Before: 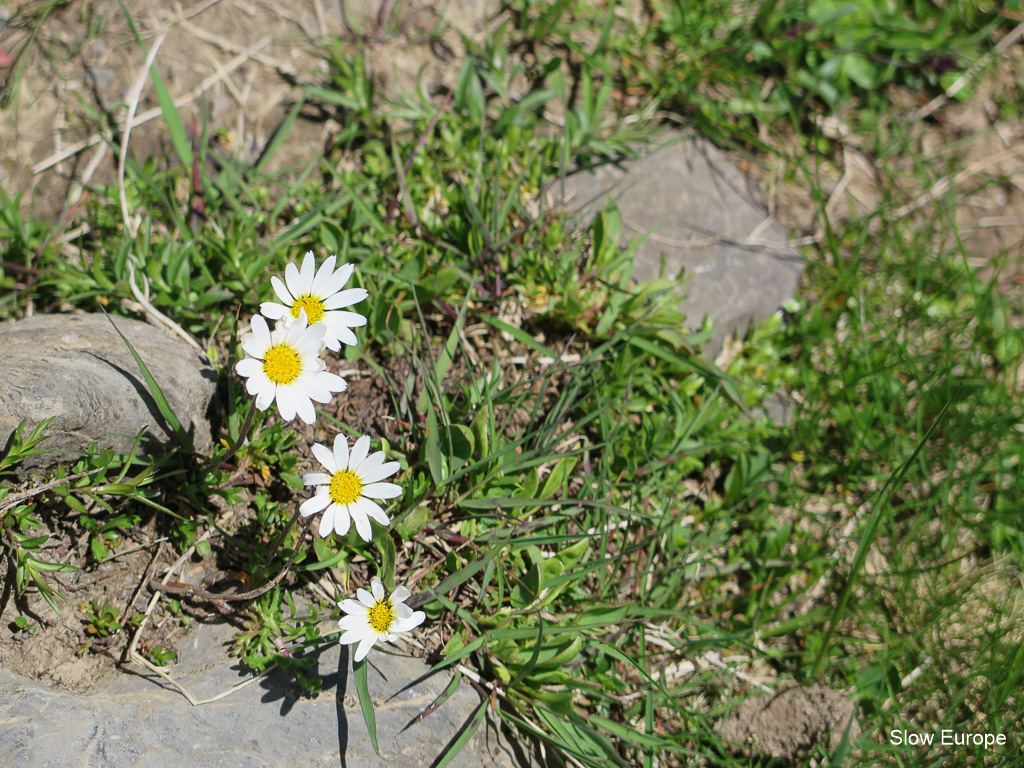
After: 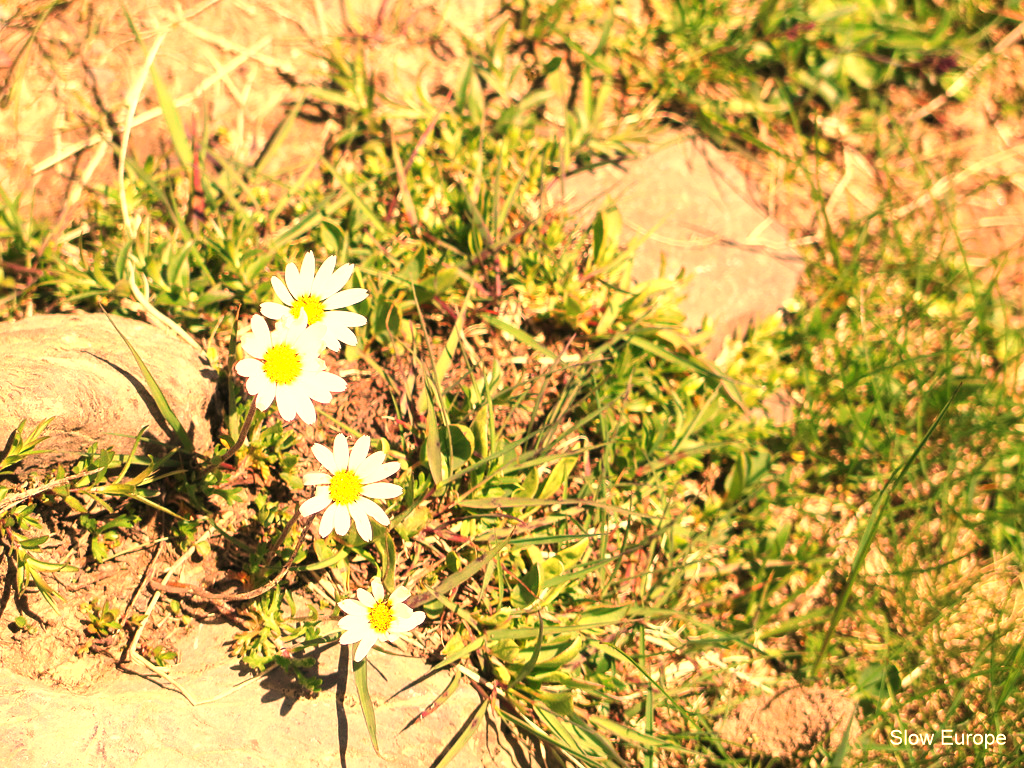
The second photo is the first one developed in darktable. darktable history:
white balance: red 1.467, blue 0.684
exposure: exposure 1.089 EV, compensate highlight preservation false
